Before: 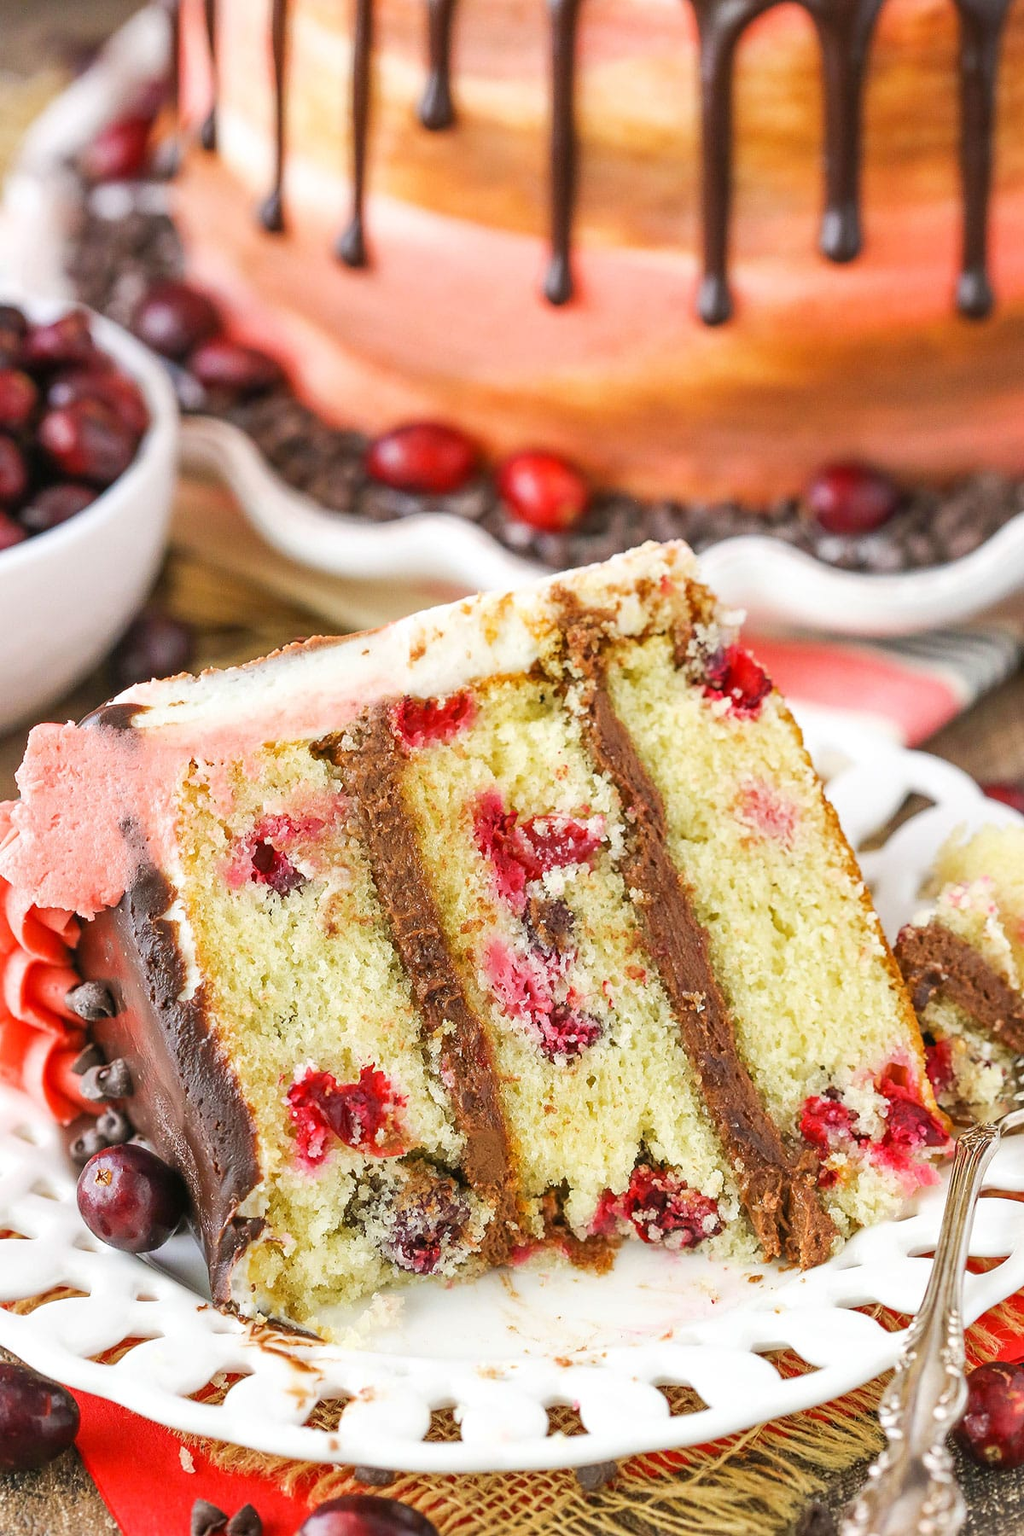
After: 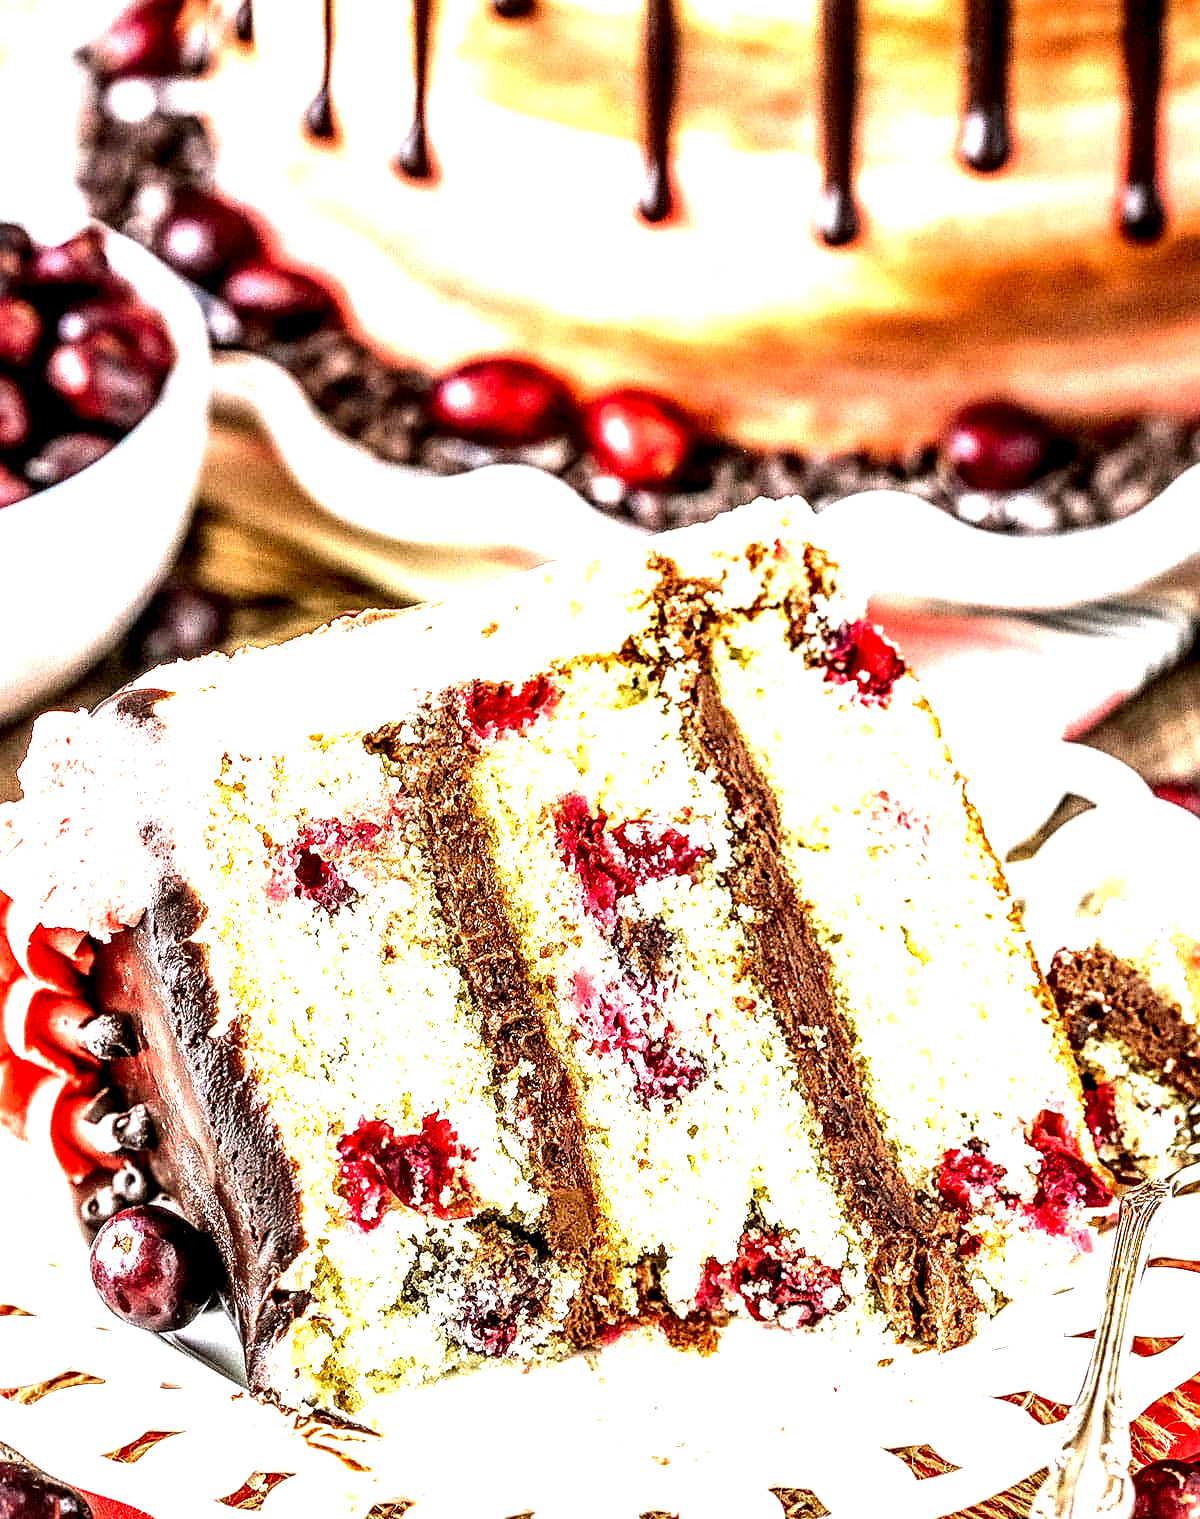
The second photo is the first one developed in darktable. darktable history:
exposure: black level correction 0, exposure 1.199 EV, compensate exposure bias true, compensate highlight preservation false
crop: top 7.606%, bottom 7.992%
local contrast: highlights 115%, shadows 45%, detail 291%
sharpen: on, module defaults
